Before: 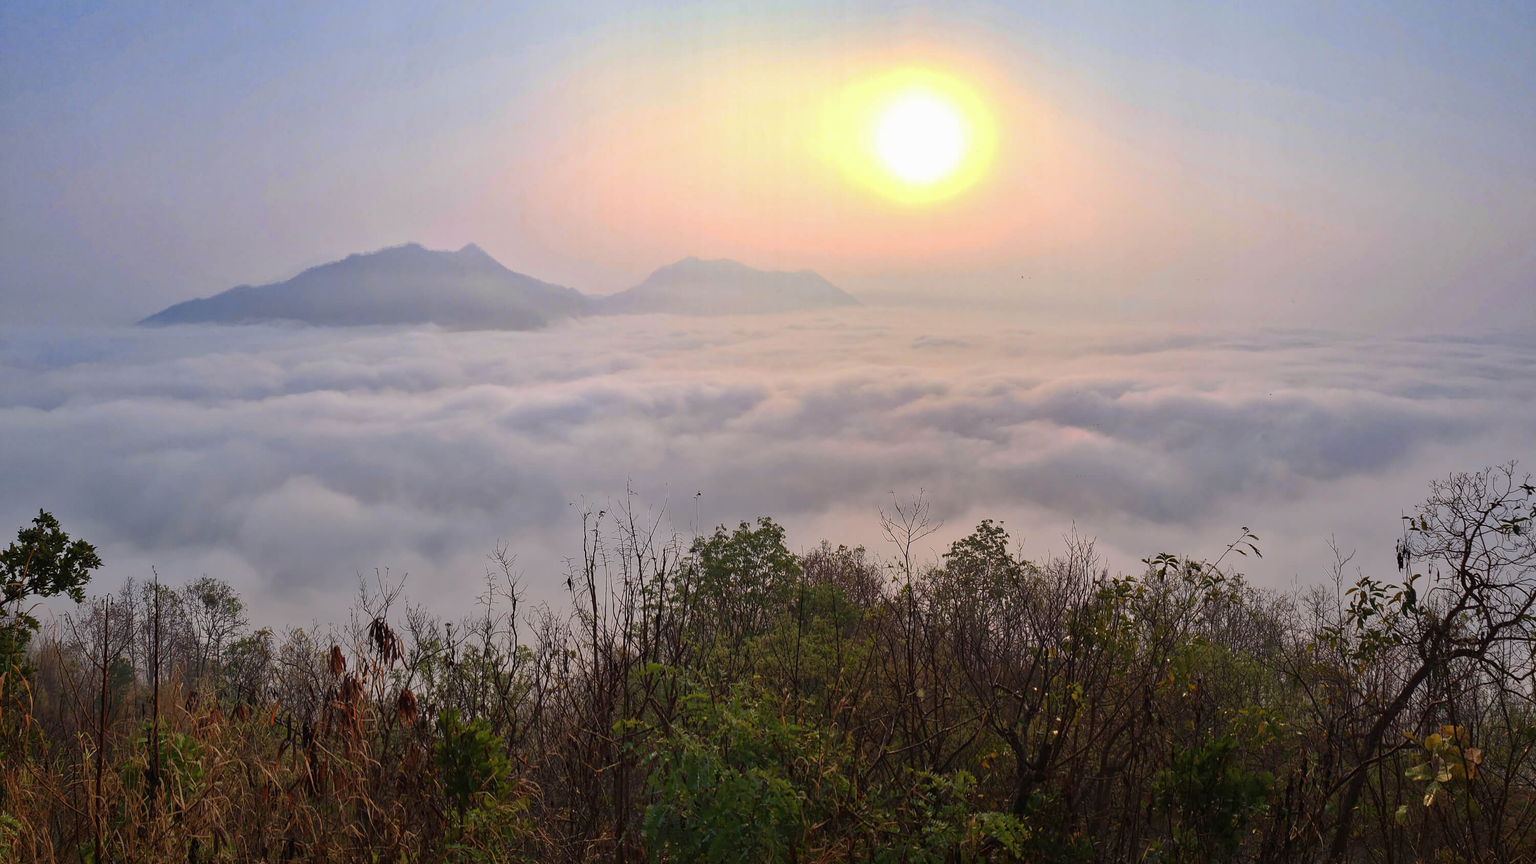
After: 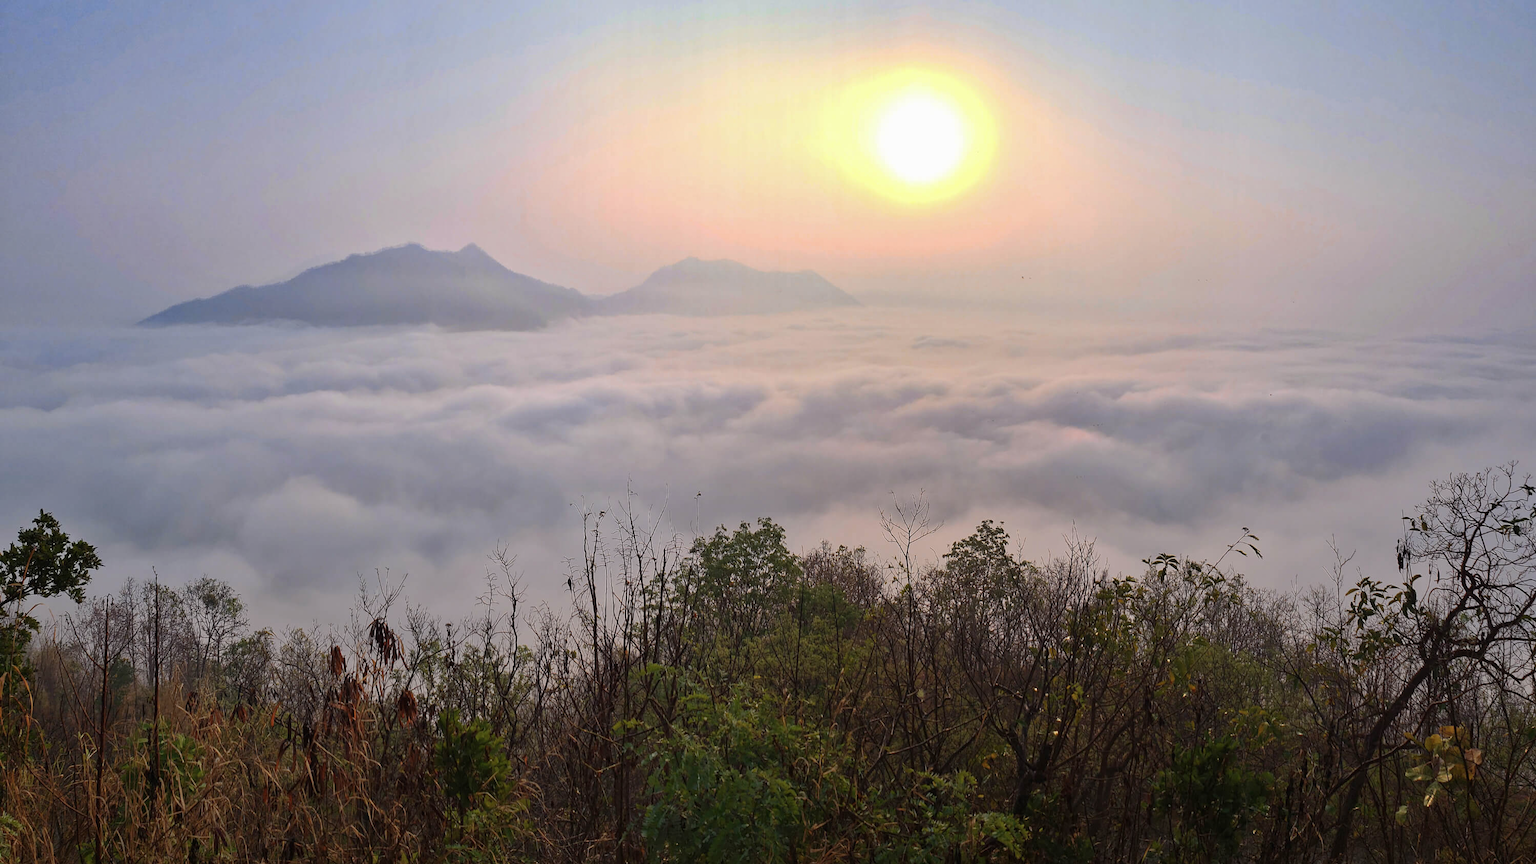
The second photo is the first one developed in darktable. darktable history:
contrast brightness saturation: saturation -0.065
